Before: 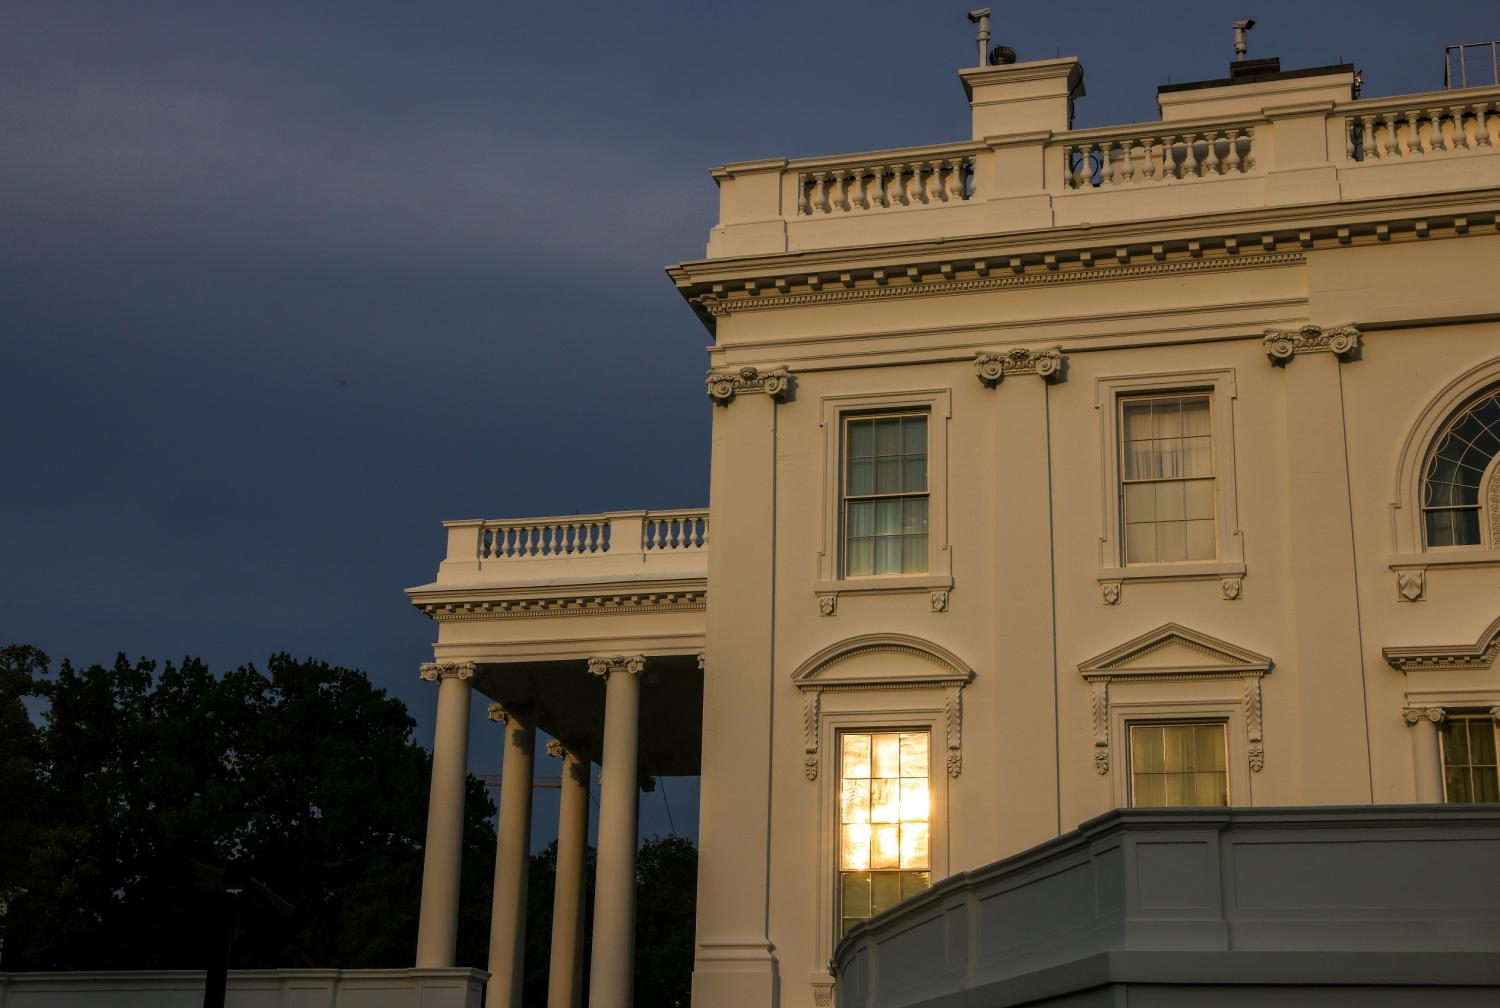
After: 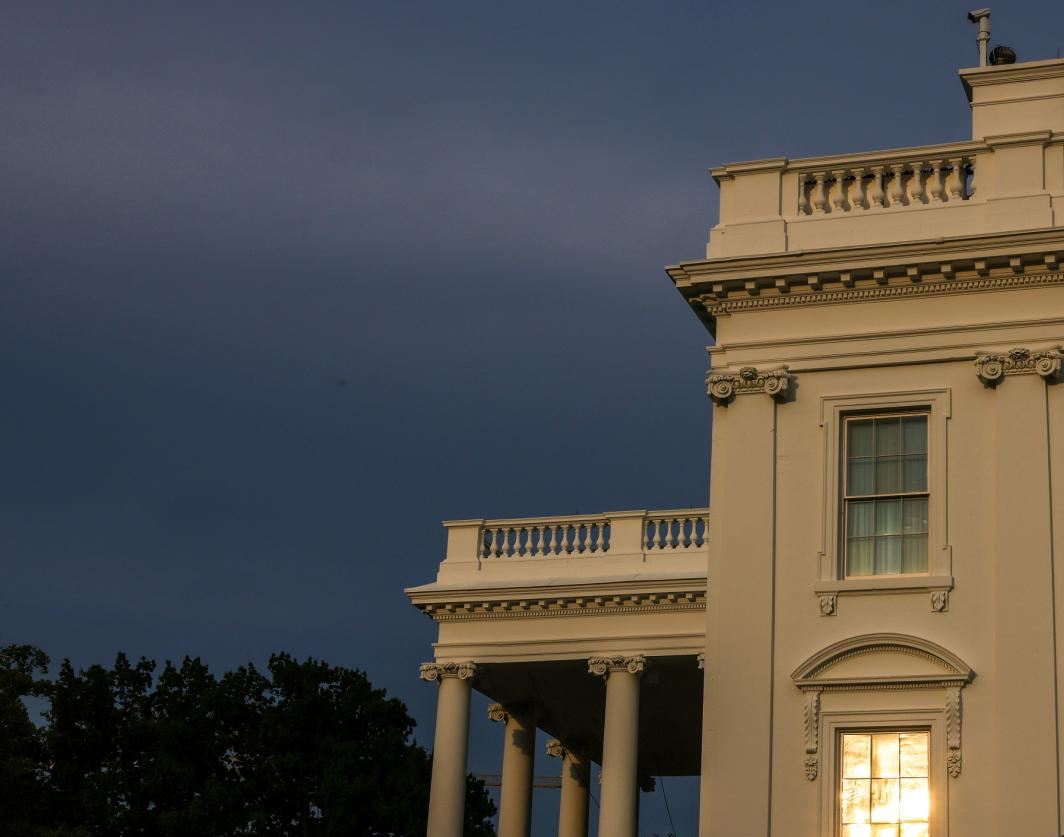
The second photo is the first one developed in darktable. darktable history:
crop: right 28.874%, bottom 16.223%
